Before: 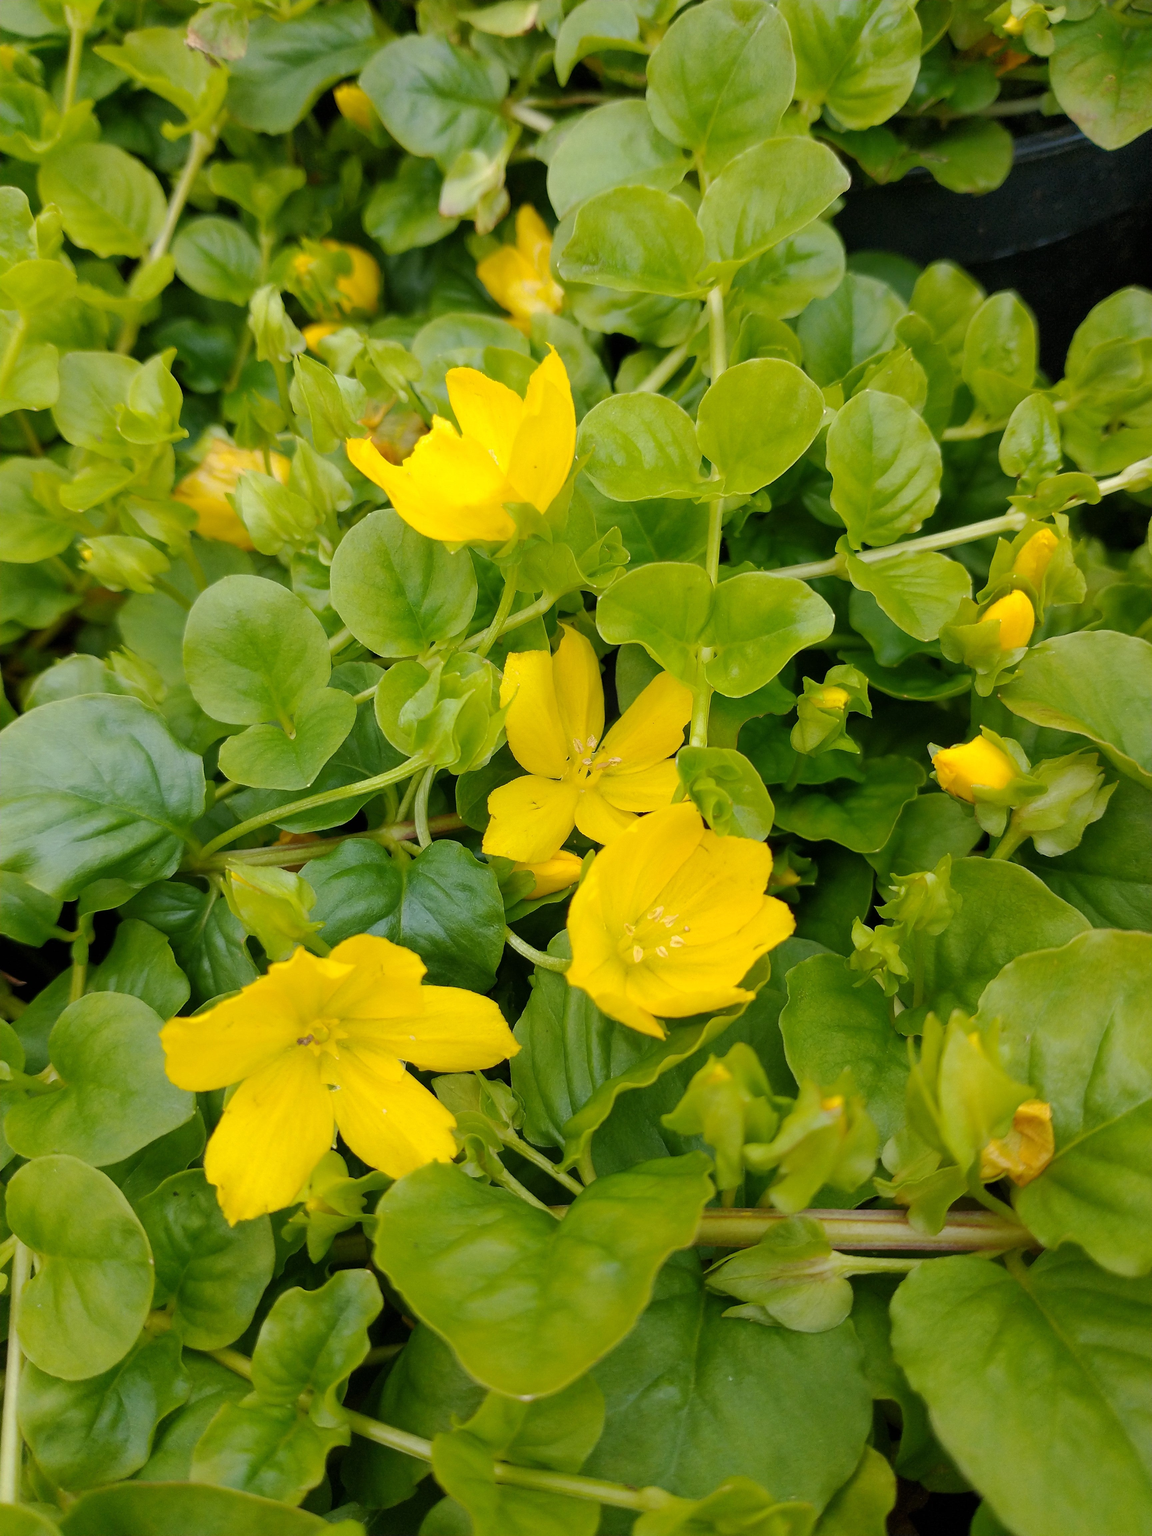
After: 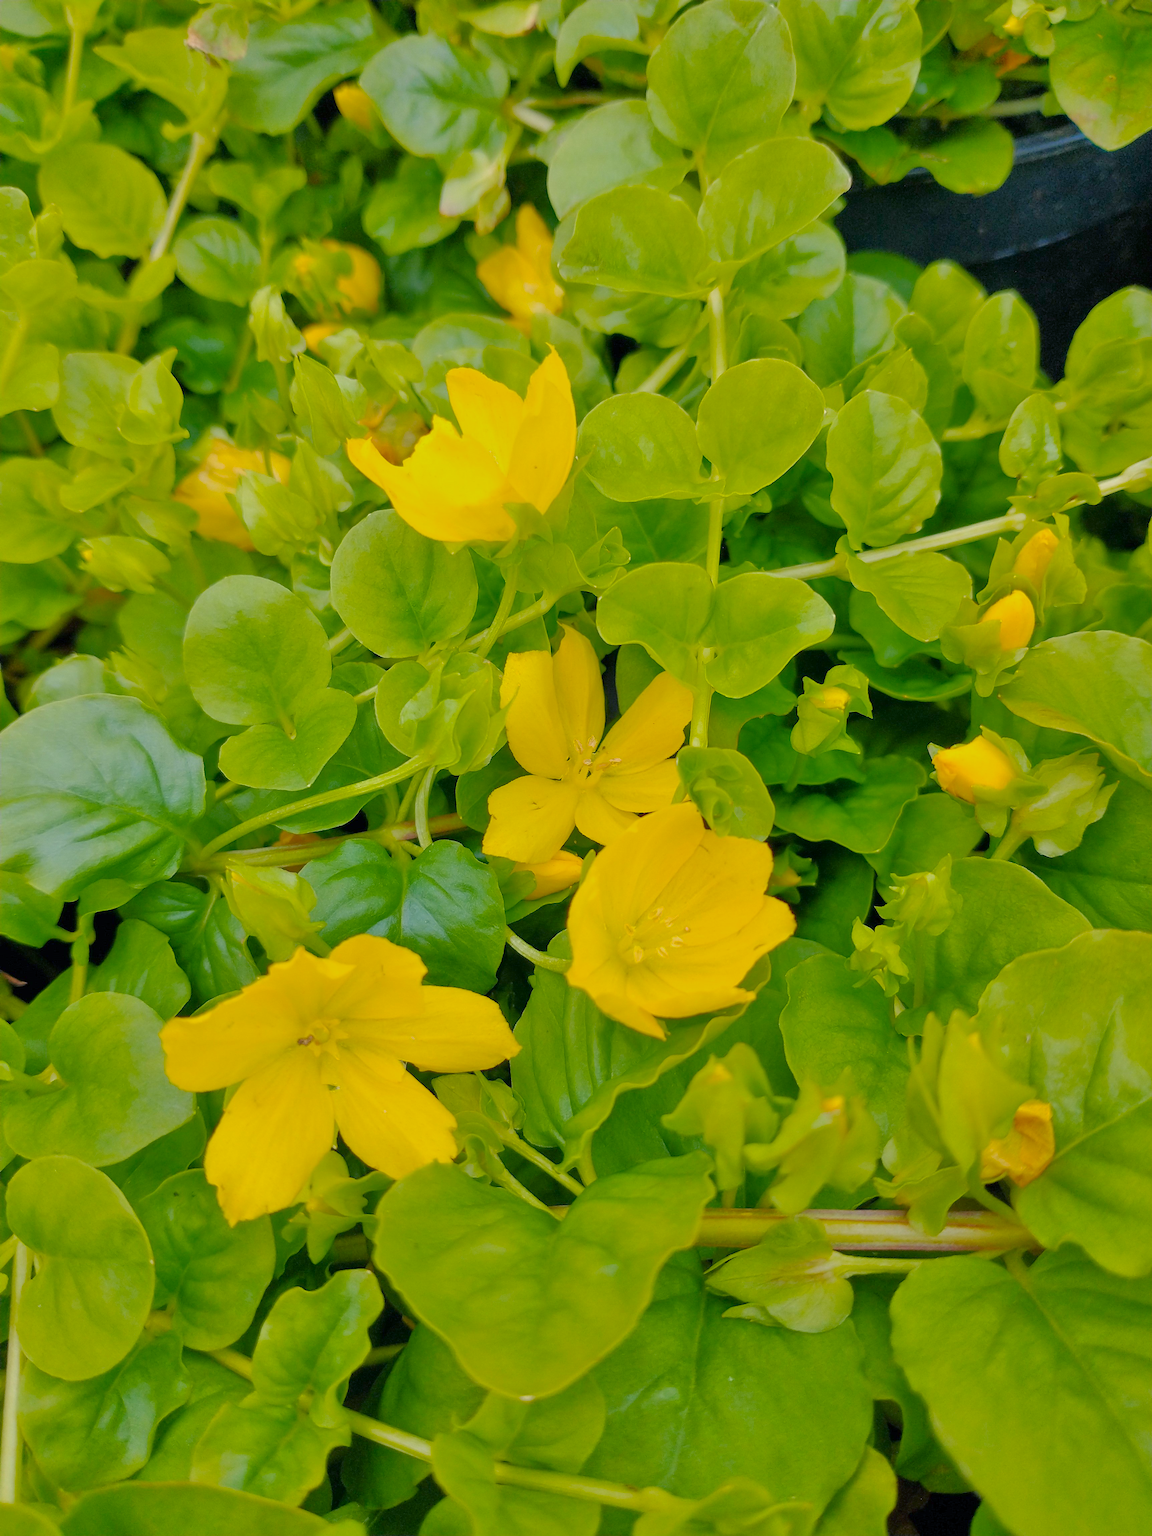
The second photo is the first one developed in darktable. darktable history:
tone equalizer: -7 EV 0.154 EV, -6 EV 0.603 EV, -5 EV 1.12 EV, -4 EV 1.35 EV, -3 EV 1.14 EV, -2 EV 0.6 EV, -1 EV 0.152 EV
color balance rgb: shadows lift › luminance -21.888%, shadows lift › chroma 6.674%, shadows lift › hue 272.27°, power › chroma 0.508%, power › hue 215.28°, perceptual saturation grading › global saturation 24.989%, hue shift -2.43°, contrast -20.995%
